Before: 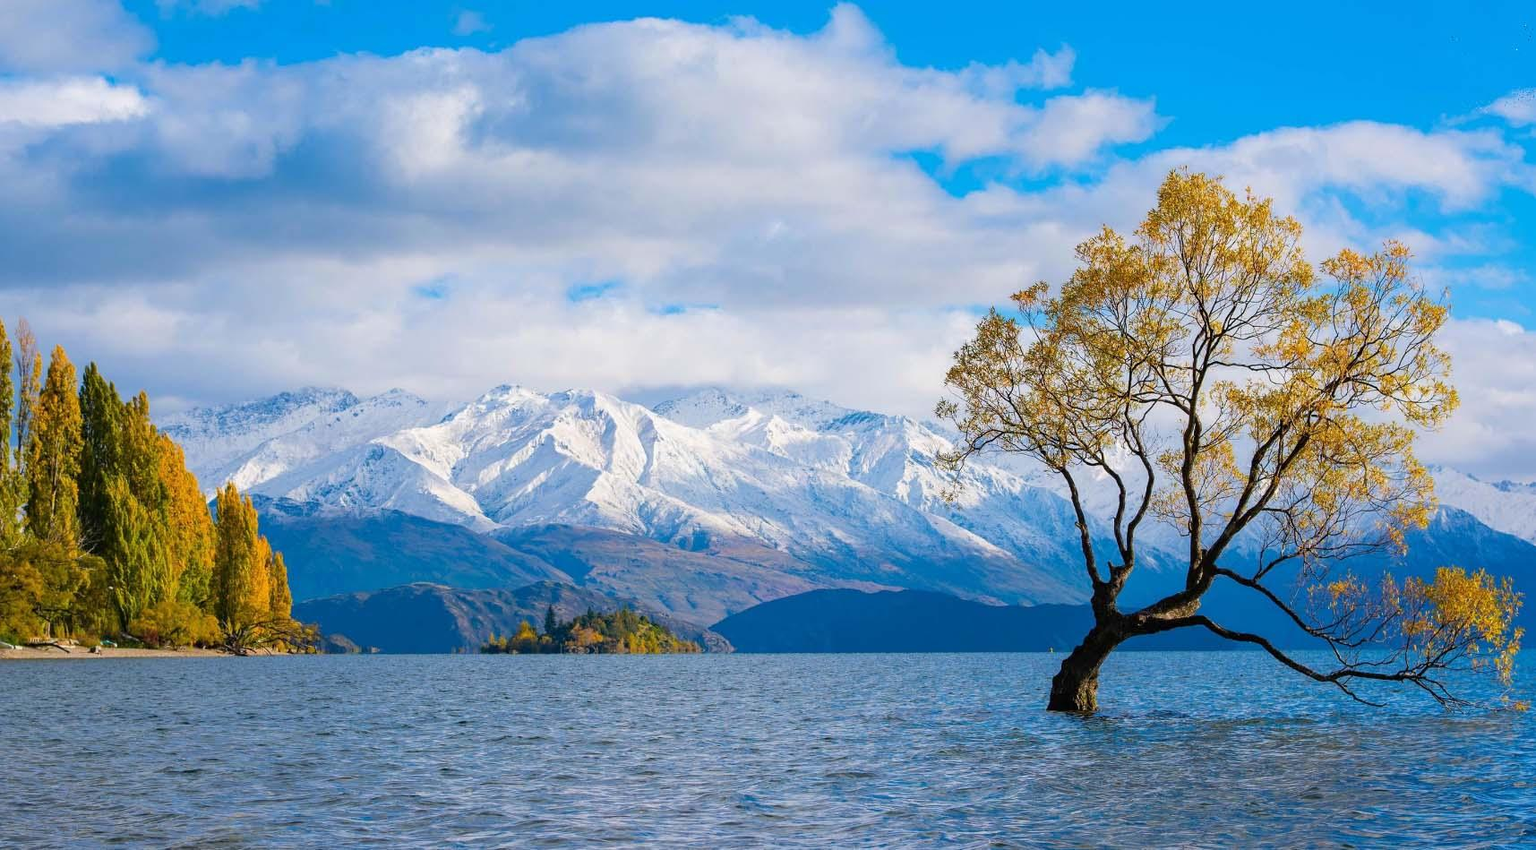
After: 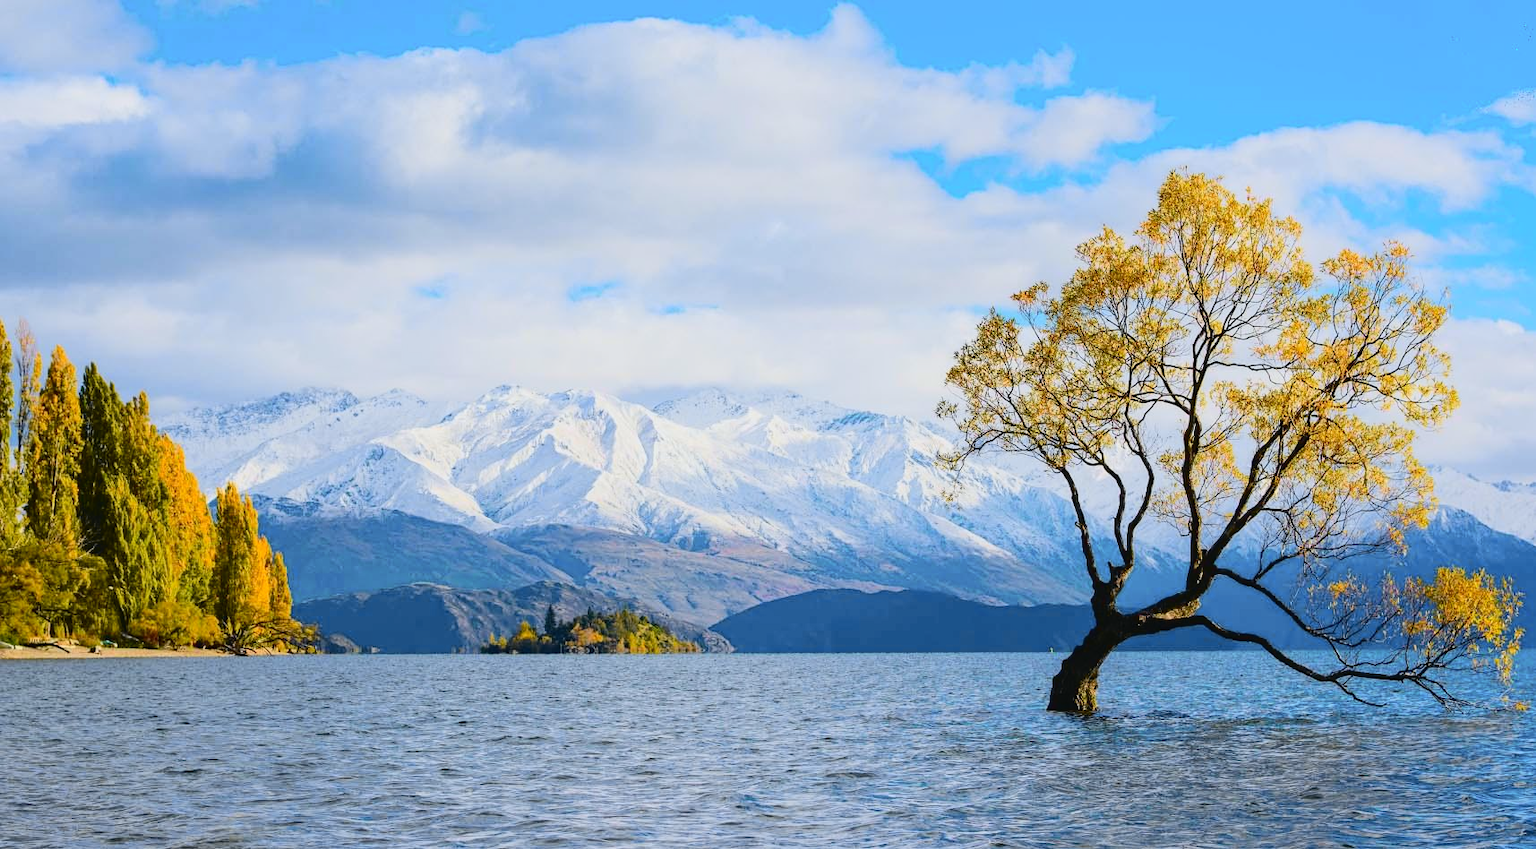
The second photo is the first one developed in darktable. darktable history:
tone curve: curves: ch0 [(0, 0.03) (0.113, 0.087) (0.207, 0.184) (0.515, 0.612) (0.712, 0.793) (1, 0.946)]; ch1 [(0, 0) (0.172, 0.123) (0.317, 0.279) (0.407, 0.401) (0.476, 0.482) (0.505, 0.499) (0.534, 0.534) (0.632, 0.645) (0.726, 0.745) (1, 1)]; ch2 [(0, 0) (0.411, 0.424) (0.505, 0.505) (0.521, 0.524) (0.541, 0.569) (0.65, 0.699) (1, 1)], color space Lab, independent channels, preserve colors none
